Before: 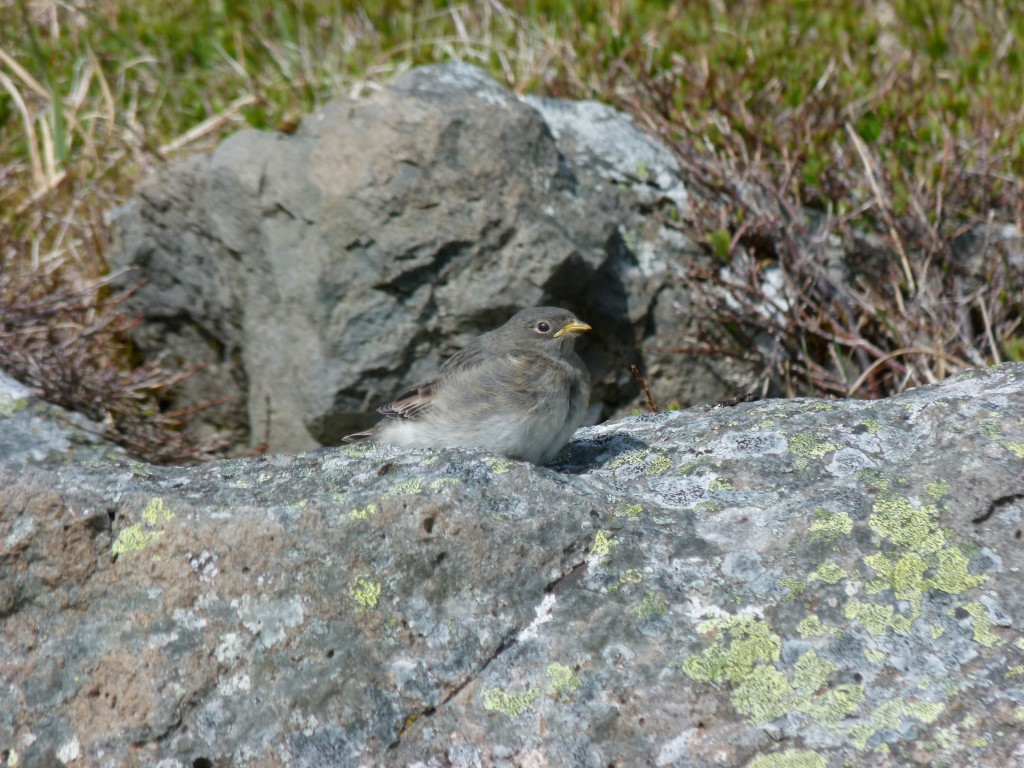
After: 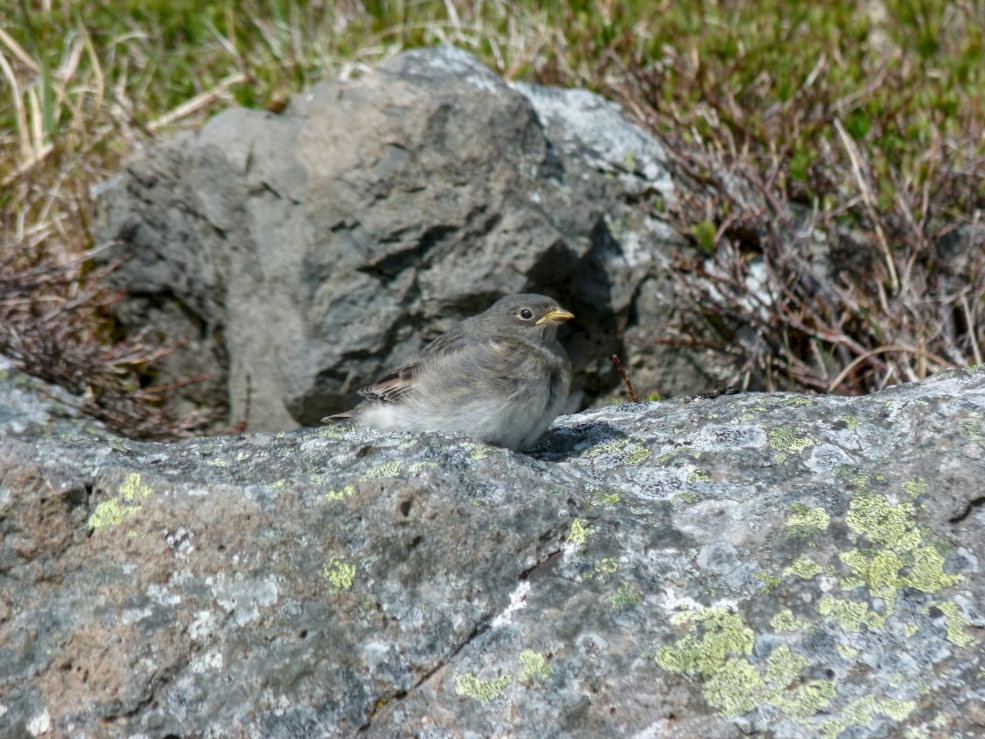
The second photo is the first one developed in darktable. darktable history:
local contrast: on, module defaults
crop and rotate: angle -1.69°
